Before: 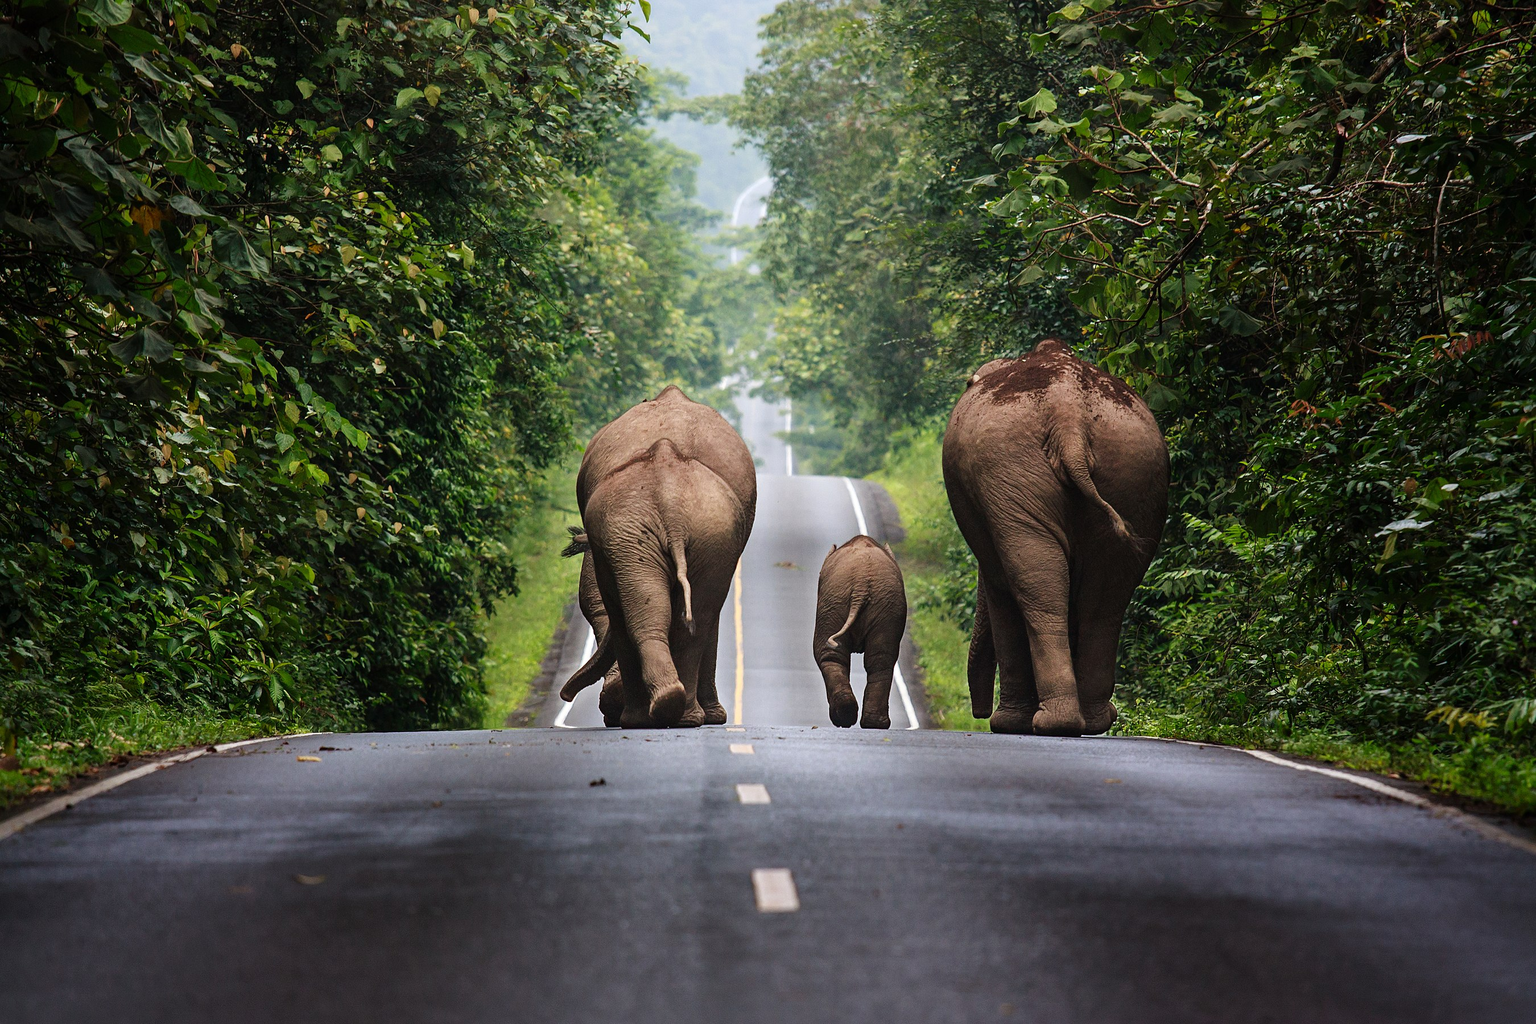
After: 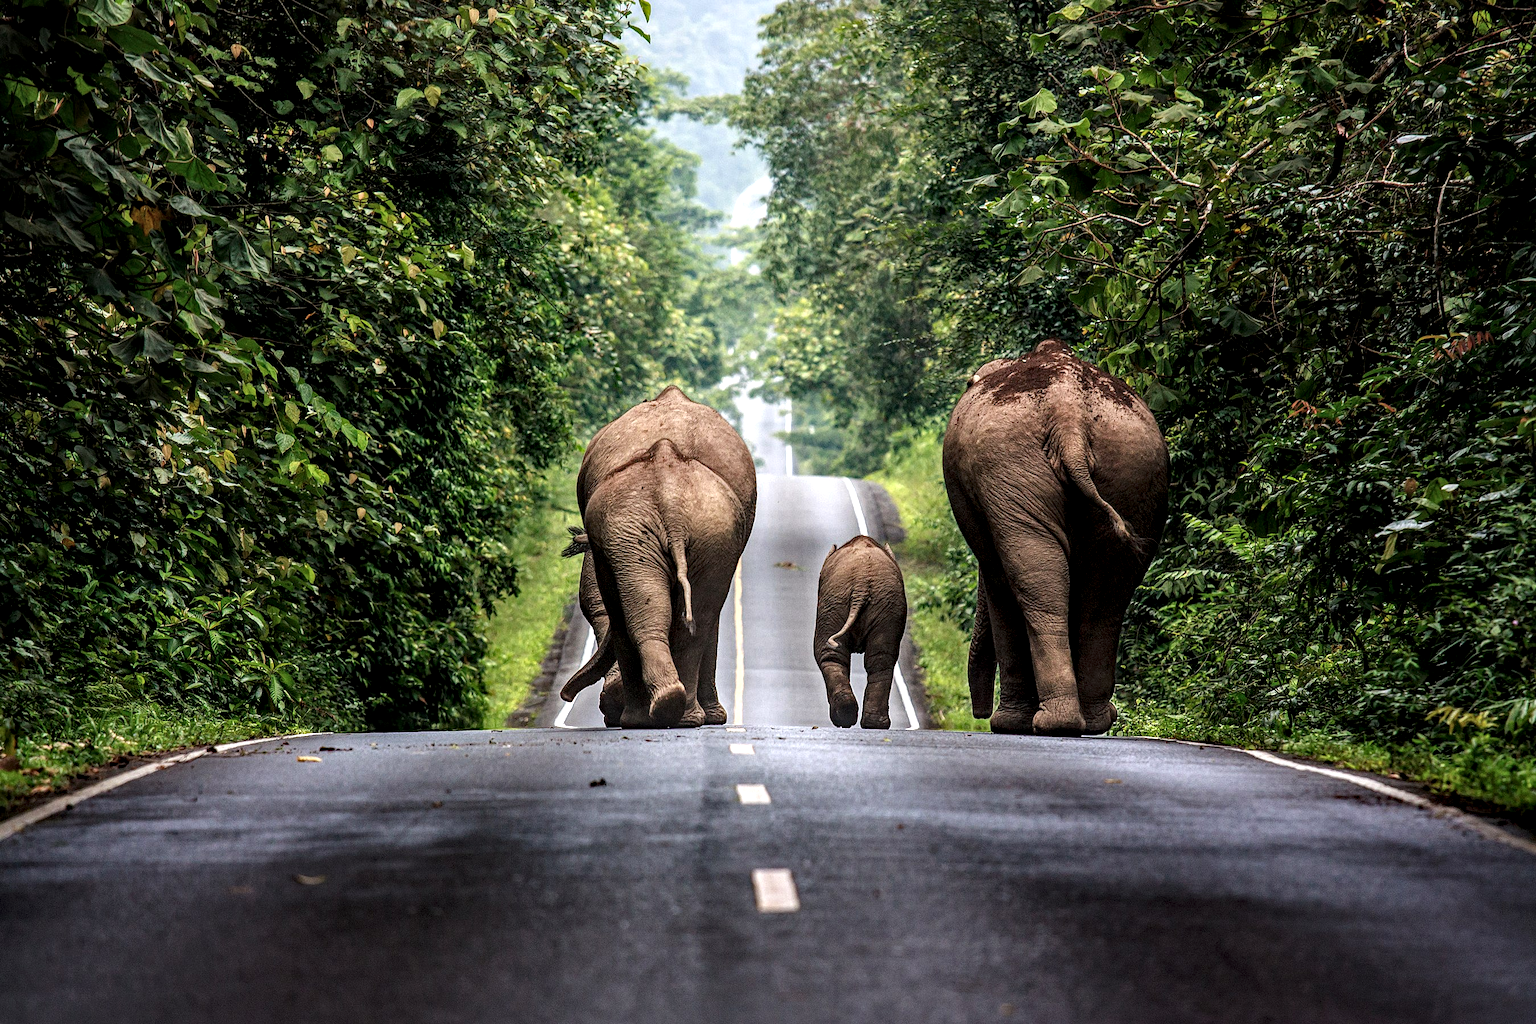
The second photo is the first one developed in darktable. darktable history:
local contrast: highlights 79%, shadows 56%, detail 175%, midtone range 0.428
haze removal: compatibility mode true, adaptive false
